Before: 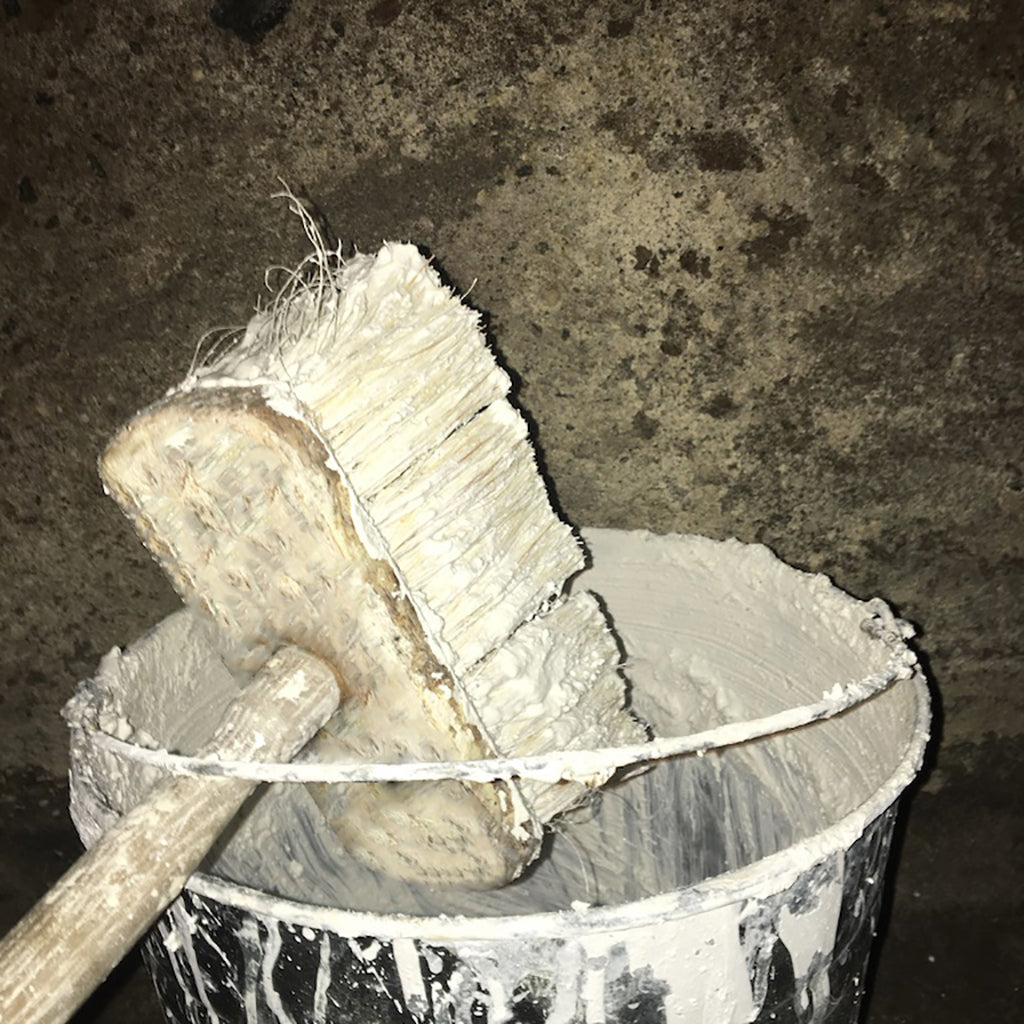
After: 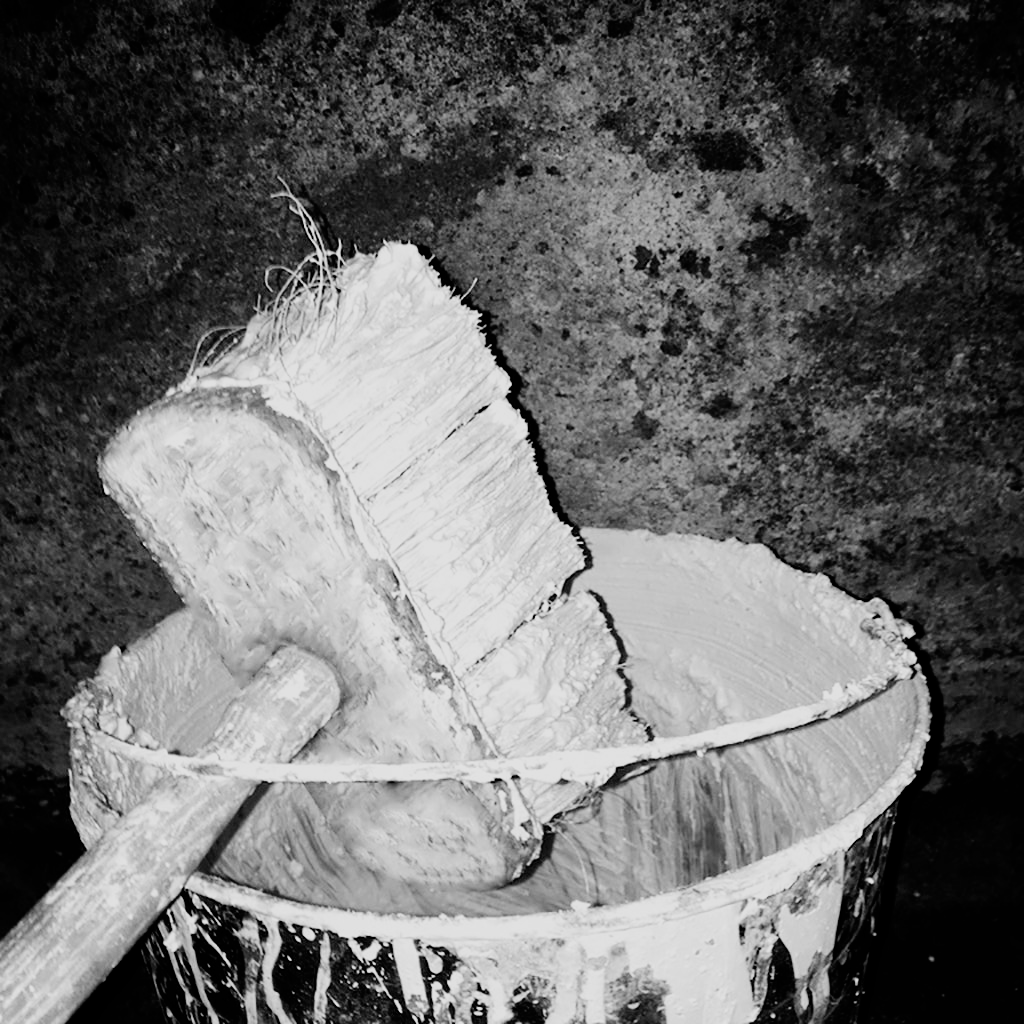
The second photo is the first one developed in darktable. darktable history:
filmic rgb: black relative exposure -5 EV, hardness 2.88, contrast 1.4, highlights saturation mix -30%
monochrome: a -35.87, b 49.73, size 1.7
